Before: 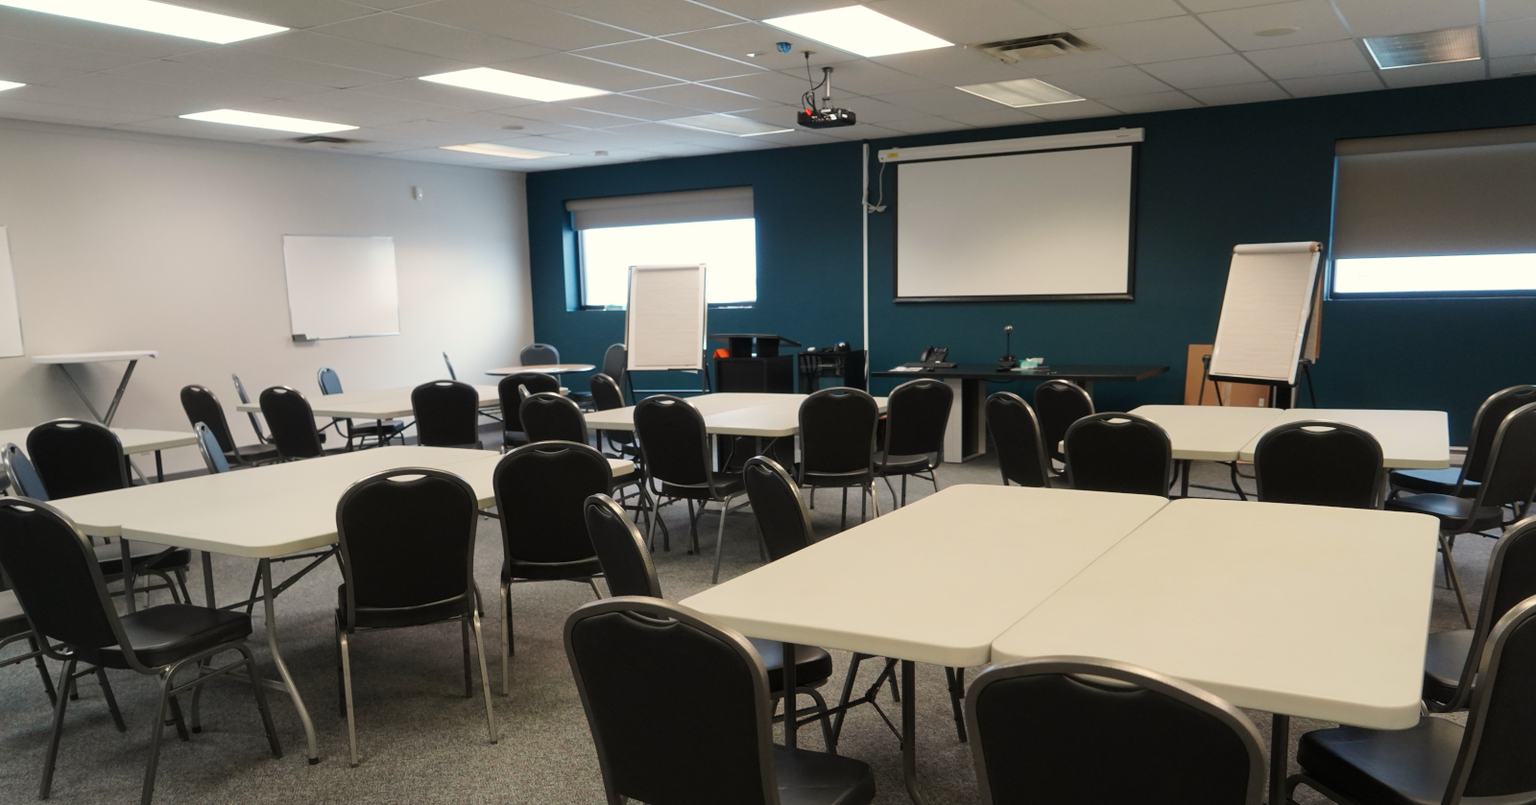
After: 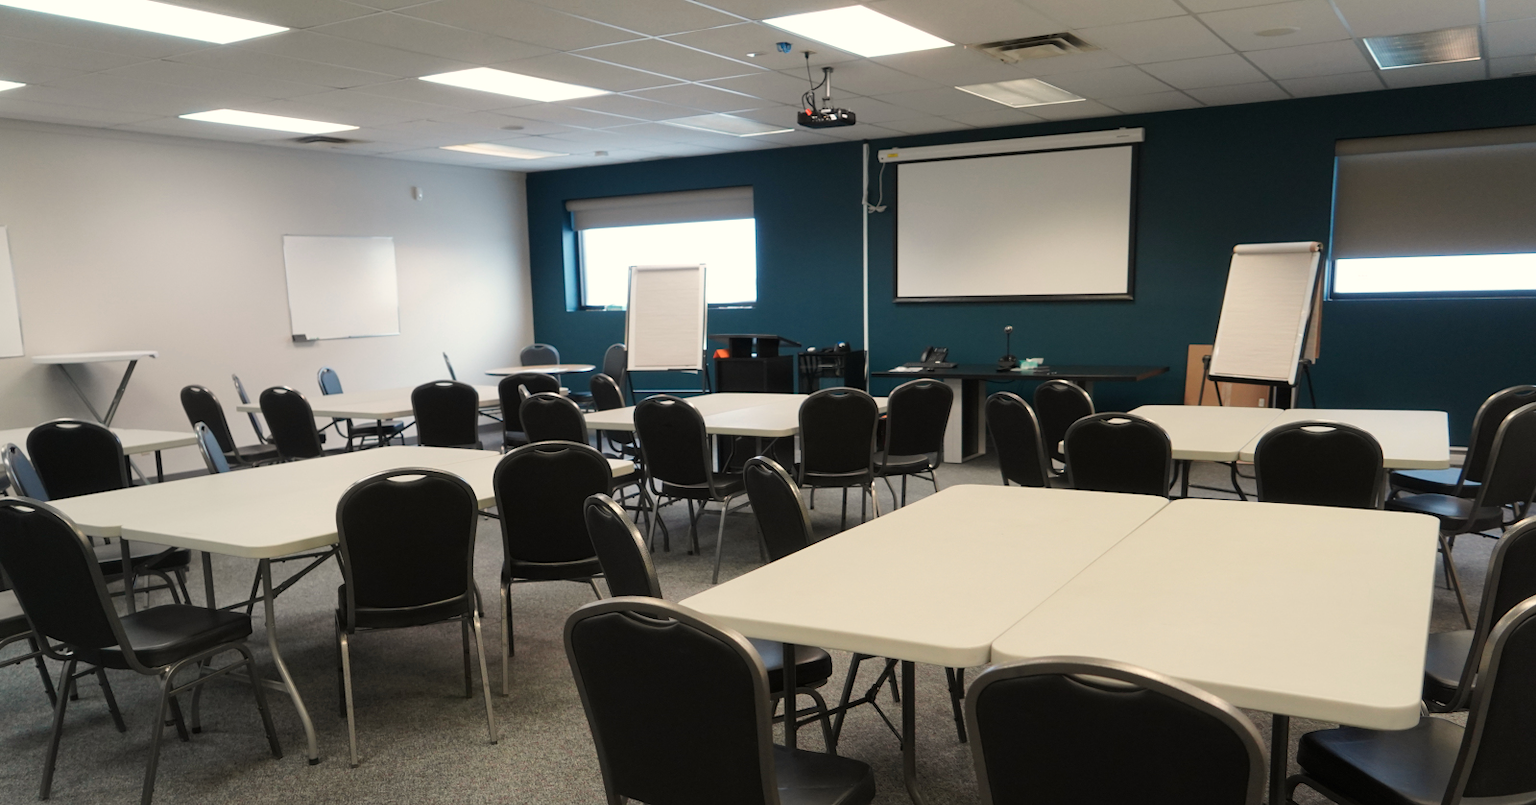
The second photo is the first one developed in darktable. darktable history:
color zones: curves: ch0 [(0, 0.558) (0.143, 0.559) (0.286, 0.529) (0.429, 0.505) (0.571, 0.5) (0.714, 0.5) (0.857, 0.5) (1, 0.558)]; ch1 [(0, 0.469) (0.01, 0.469) (0.12, 0.446) (0.248, 0.469) (0.5, 0.5) (0.748, 0.5) (0.99, 0.469) (1, 0.469)]
